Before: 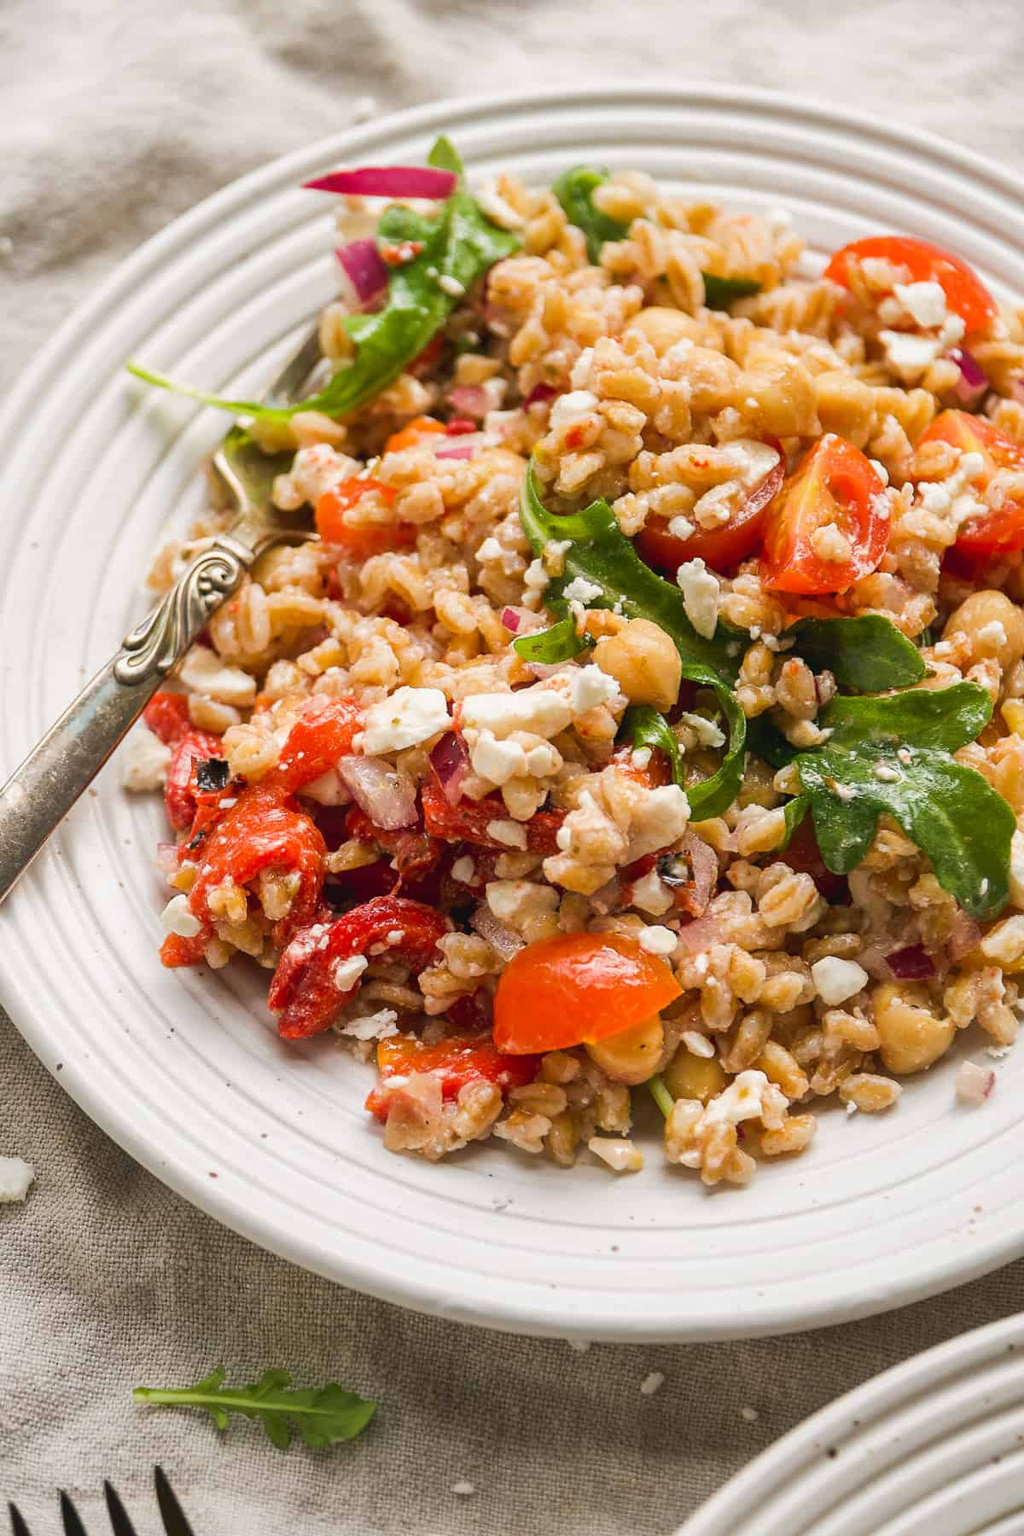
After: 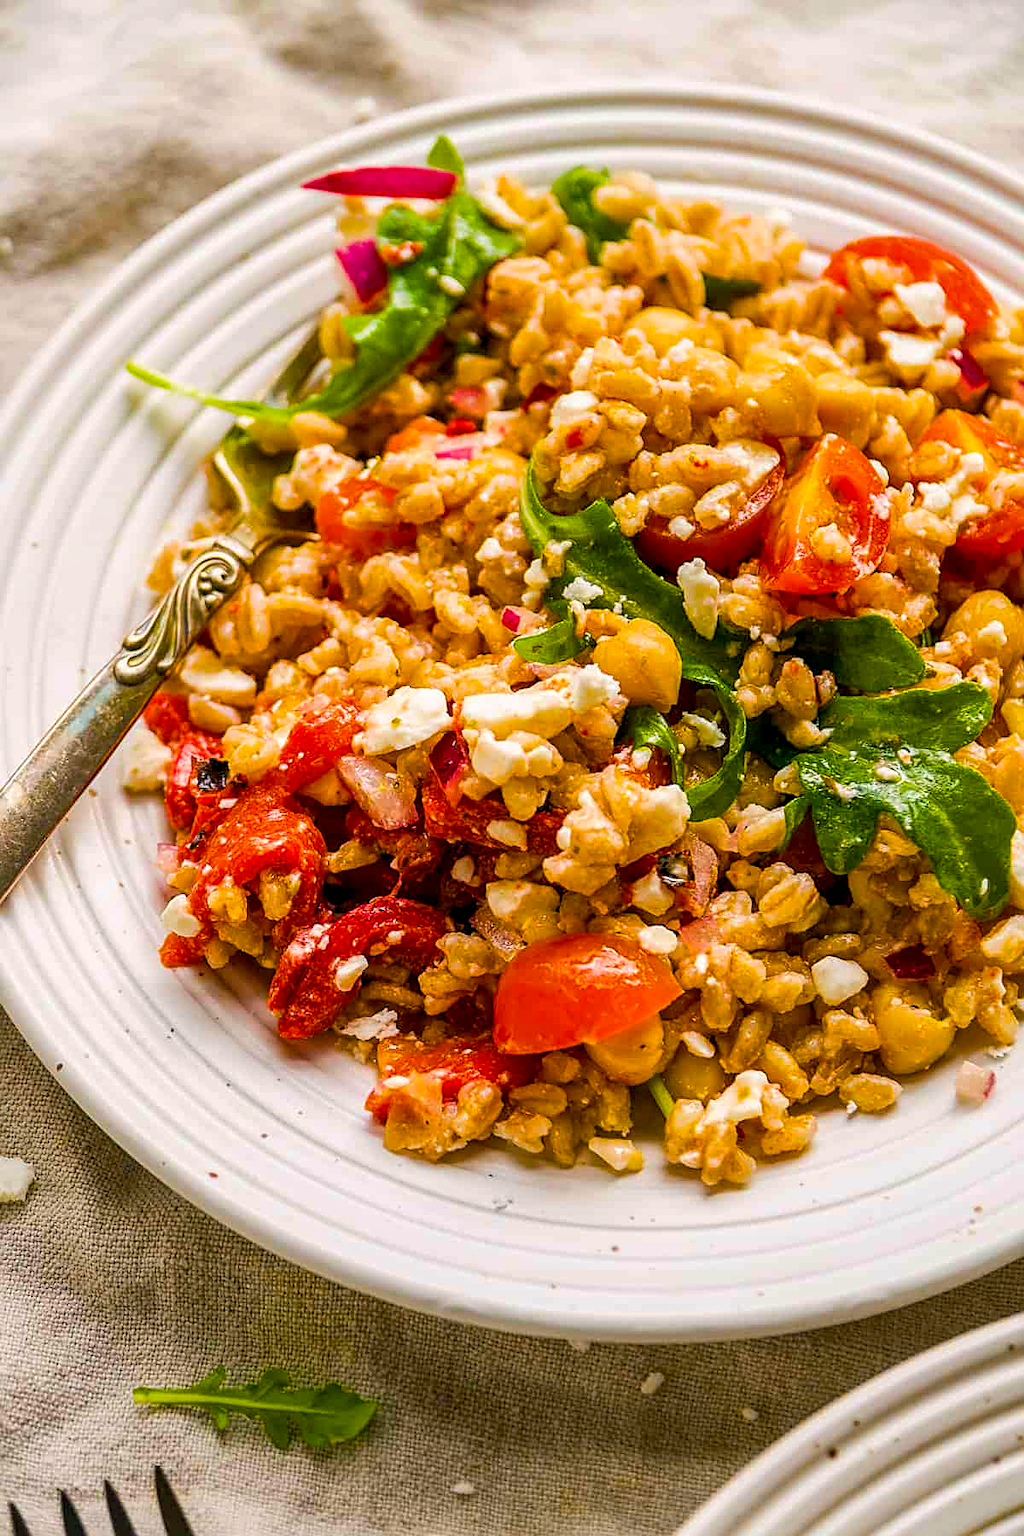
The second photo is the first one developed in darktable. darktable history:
local contrast: on, module defaults
color balance rgb: shadows lift › chroma 1%, shadows lift › hue 215.44°, highlights gain › chroma 0.272%, highlights gain › hue 332.25°, global offset › luminance -0.468%, linear chroma grading › global chroma 33.335%, perceptual saturation grading › global saturation 36.708%, global vibrance 20.981%
sharpen: on, module defaults
